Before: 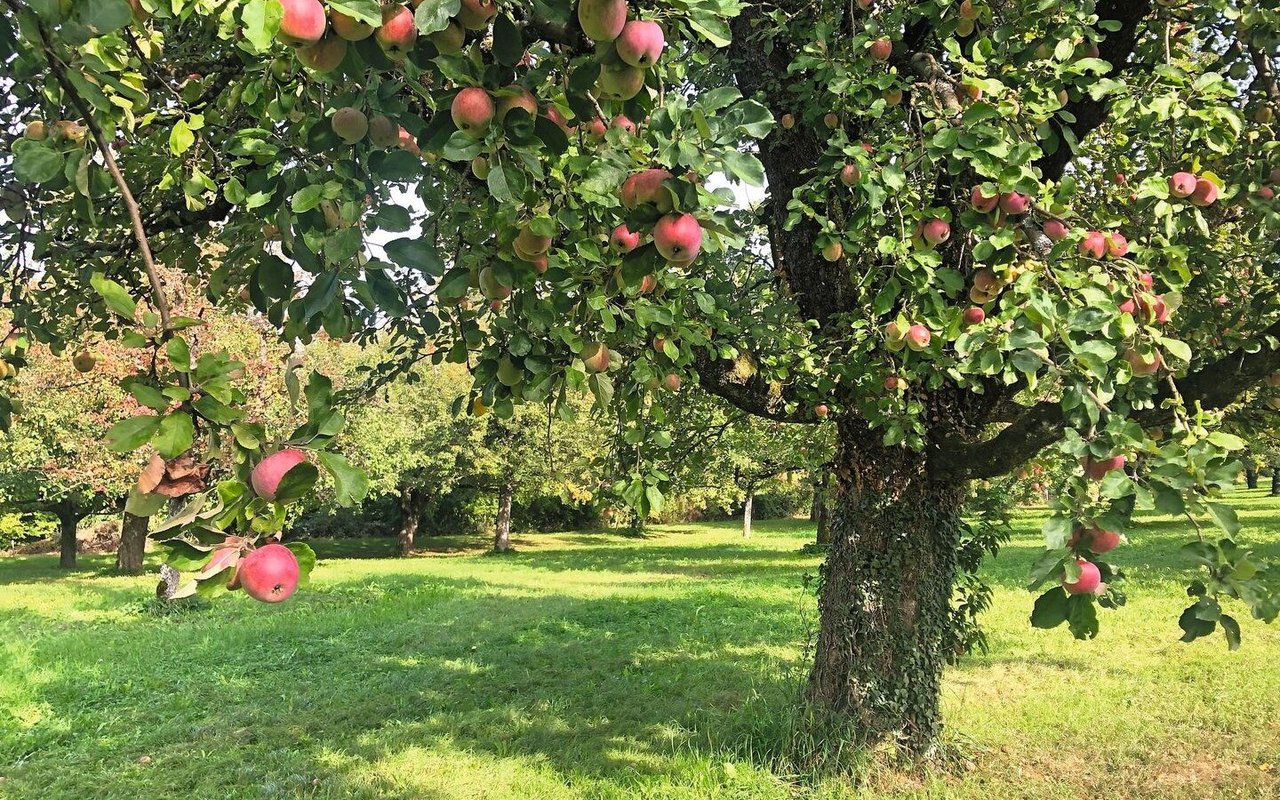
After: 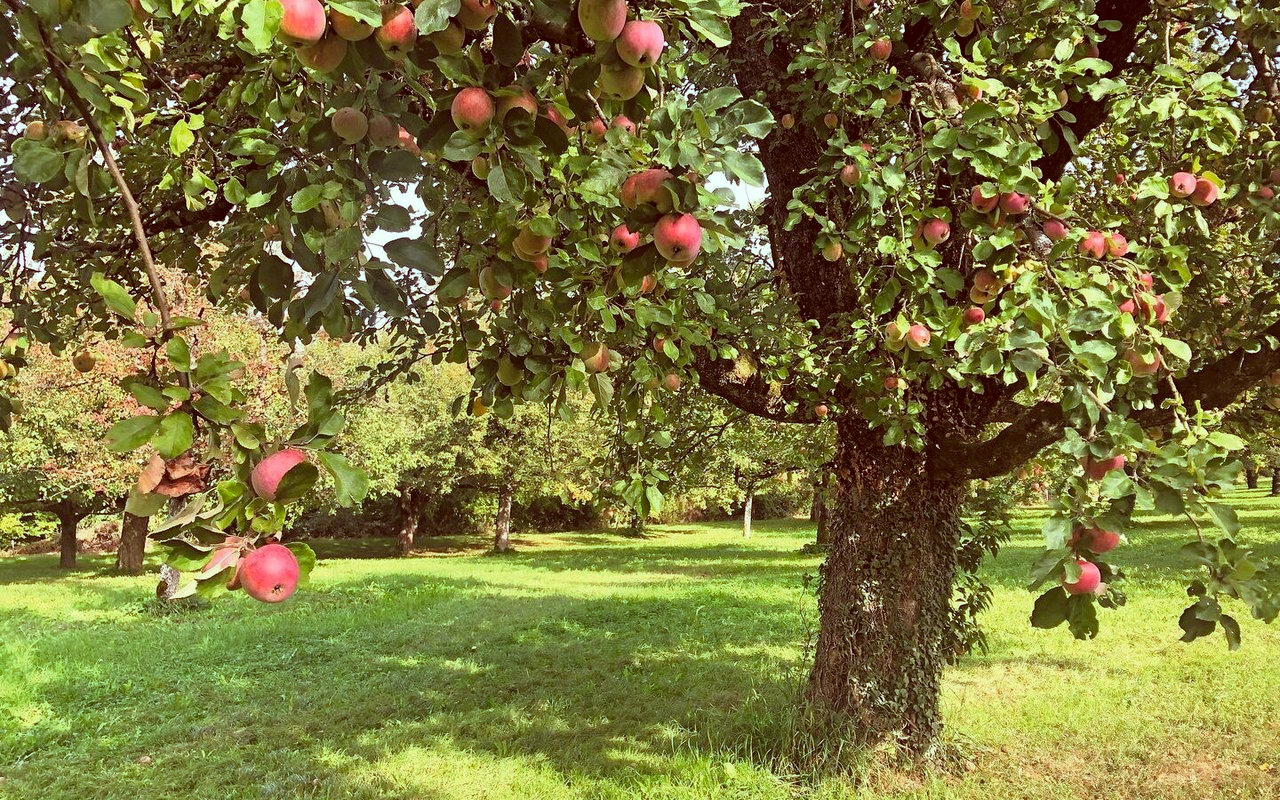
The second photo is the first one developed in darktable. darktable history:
color correction: highlights a* -7.17, highlights b* -0.154, shadows a* 20.46, shadows b* 11.94
